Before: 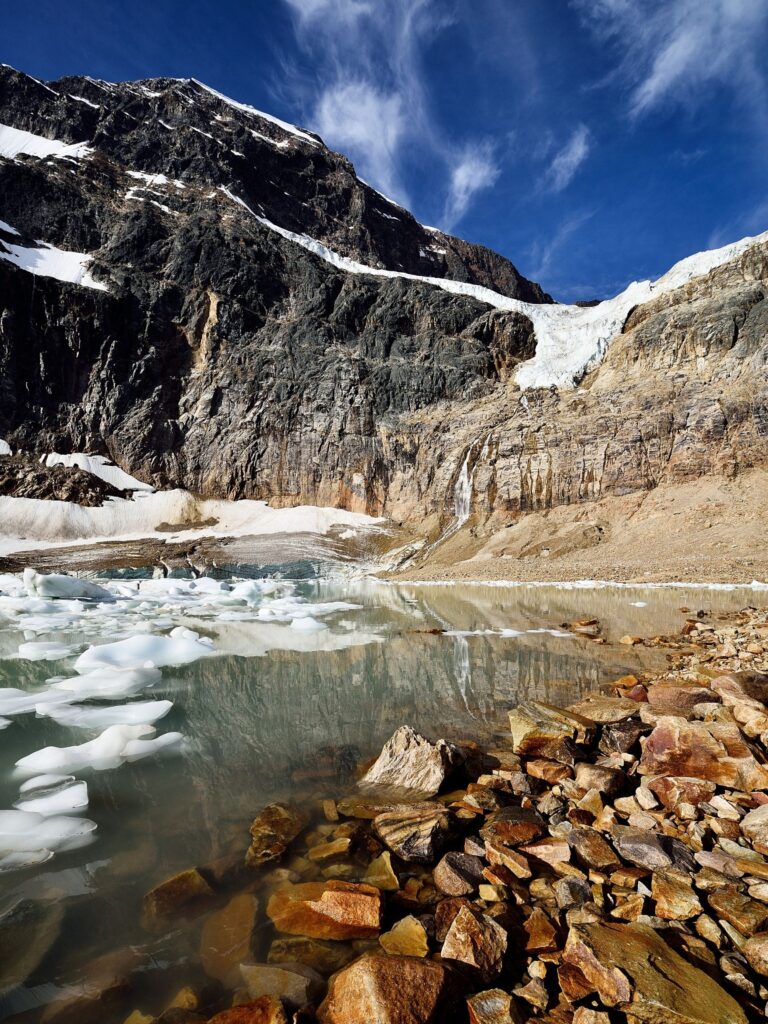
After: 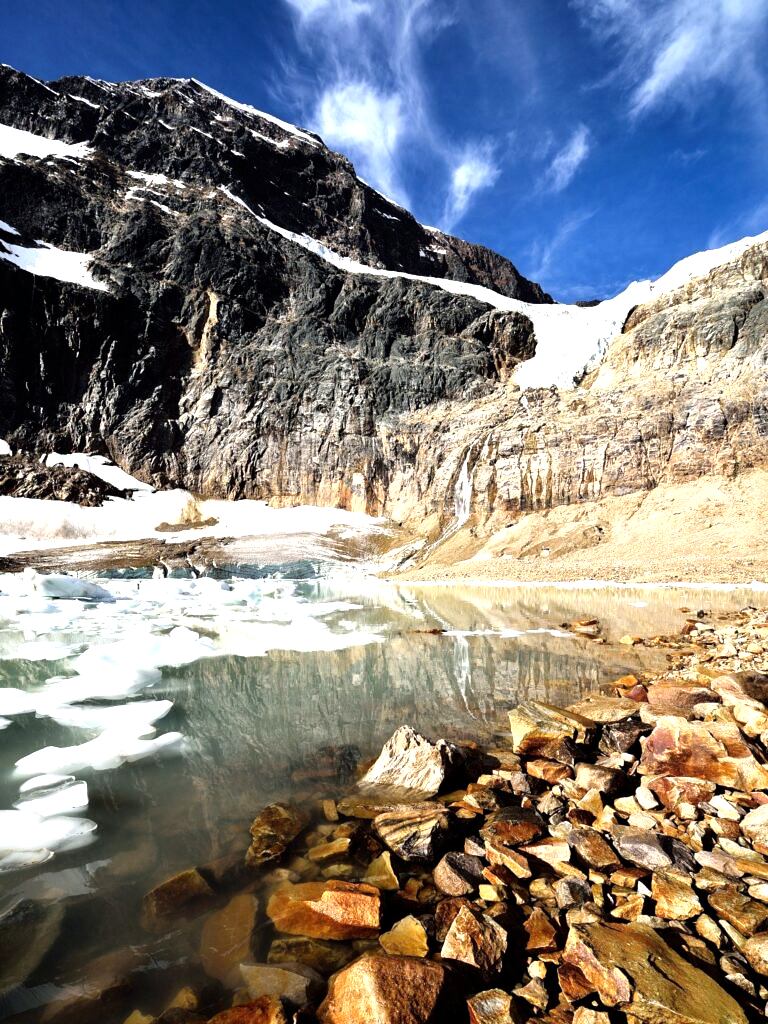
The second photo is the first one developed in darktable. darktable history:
tone equalizer: -8 EV -1.08 EV, -7 EV -1 EV, -6 EV -0.857 EV, -5 EV -0.601 EV, -3 EV 0.56 EV, -2 EV 0.838 EV, -1 EV 1 EV, +0 EV 1.05 EV
